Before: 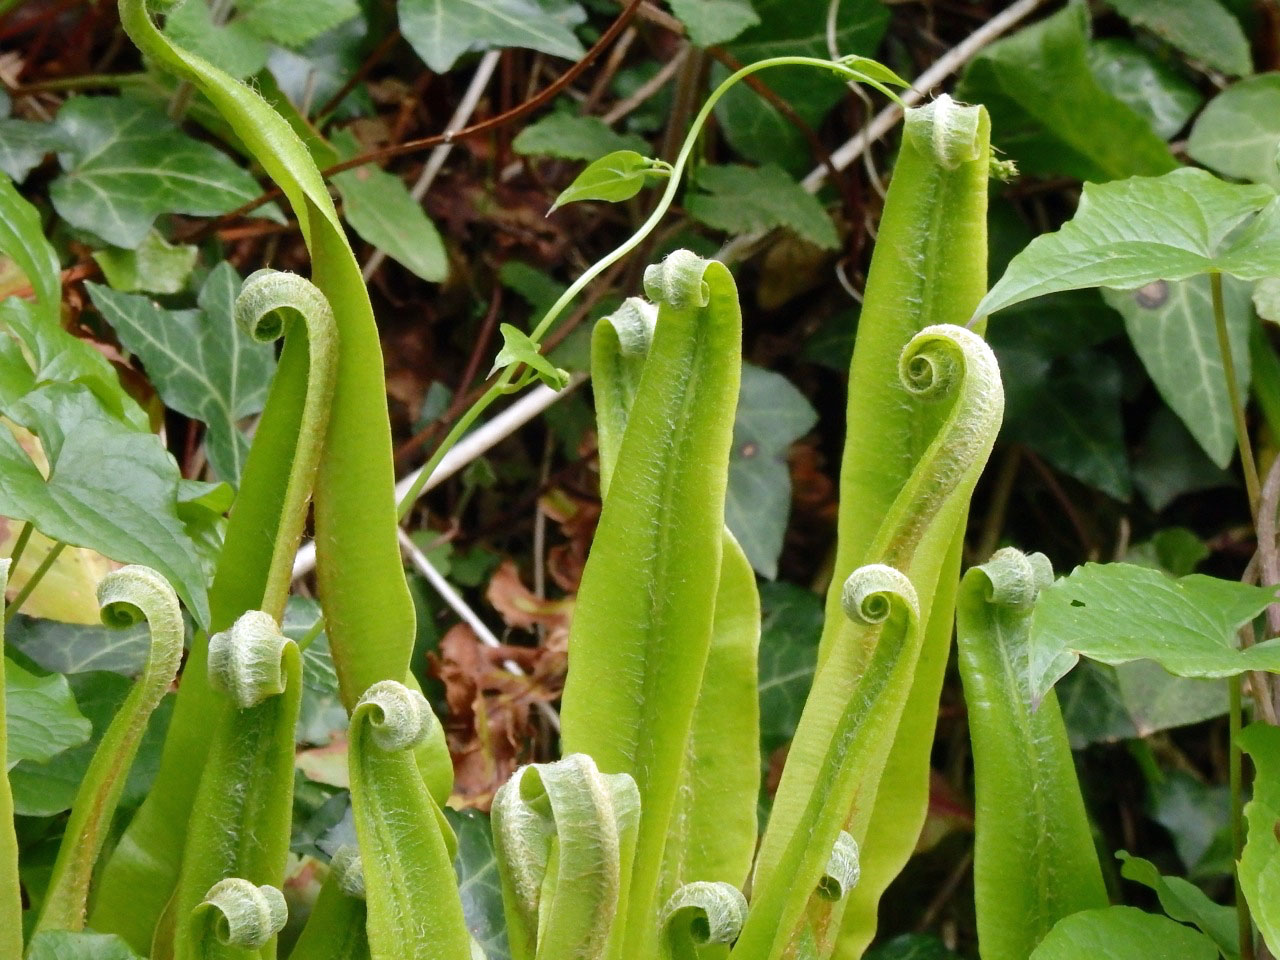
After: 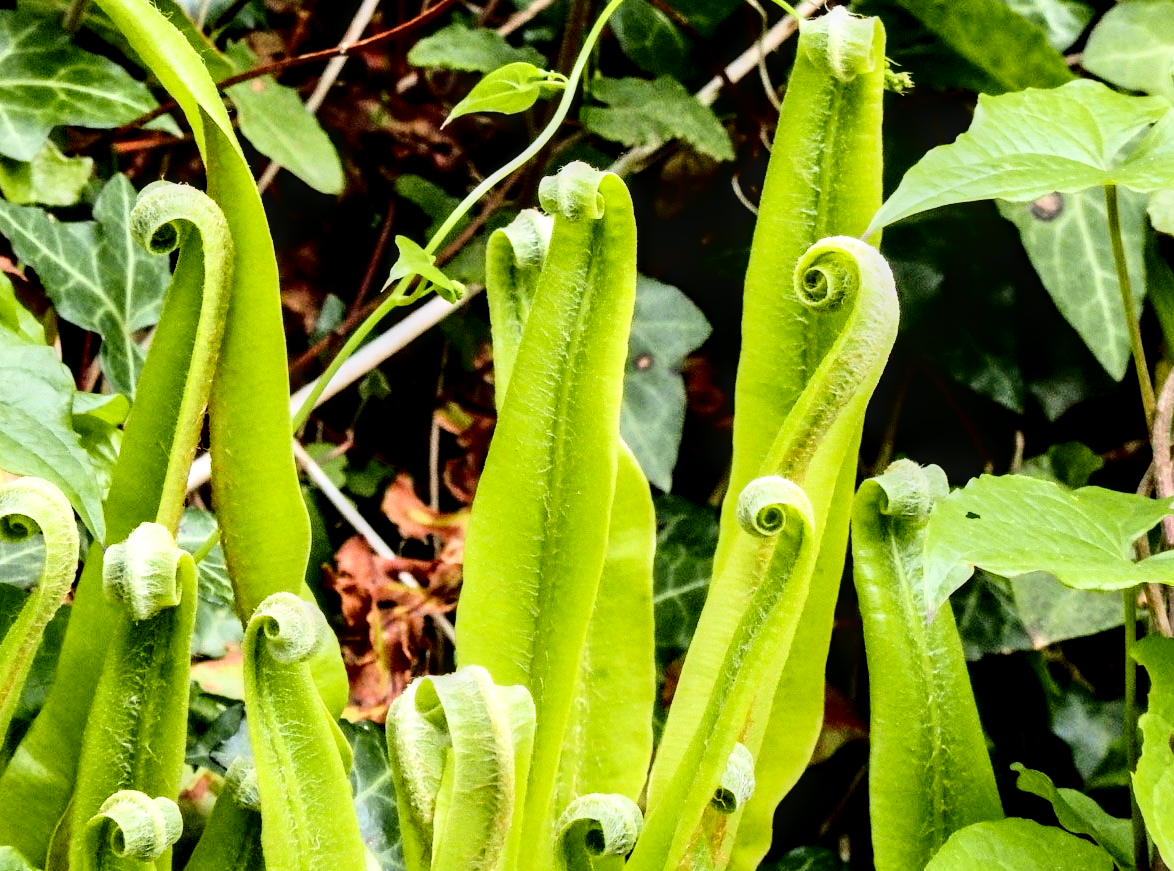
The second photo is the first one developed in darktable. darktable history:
crop and rotate: left 8.262%, top 9.226%
local contrast: highlights 60%, shadows 60%, detail 160%
contrast brightness saturation: contrast 0.1, brightness 0.03, saturation 0.09
tone curve: curves: ch0 [(0.003, 0.032) (0.037, 0.037) (0.142, 0.117) (0.279, 0.311) (0.405, 0.49) (0.526, 0.651) (0.722, 0.857) (0.875, 0.946) (1, 0.98)]; ch1 [(0, 0) (0.305, 0.325) (0.453, 0.437) (0.482, 0.473) (0.501, 0.498) (0.515, 0.523) (0.559, 0.591) (0.6, 0.659) (0.656, 0.71) (1, 1)]; ch2 [(0, 0) (0.323, 0.277) (0.424, 0.396) (0.479, 0.484) (0.499, 0.502) (0.515, 0.537) (0.564, 0.595) (0.644, 0.703) (0.742, 0.803) (1, 1)], color space Lab, independent channels, preserve colors none
filmic rgb: black relative exposure -7.65 EV, white relative exposure 4.56 EV, hardness 3.61, contrast 1.25
